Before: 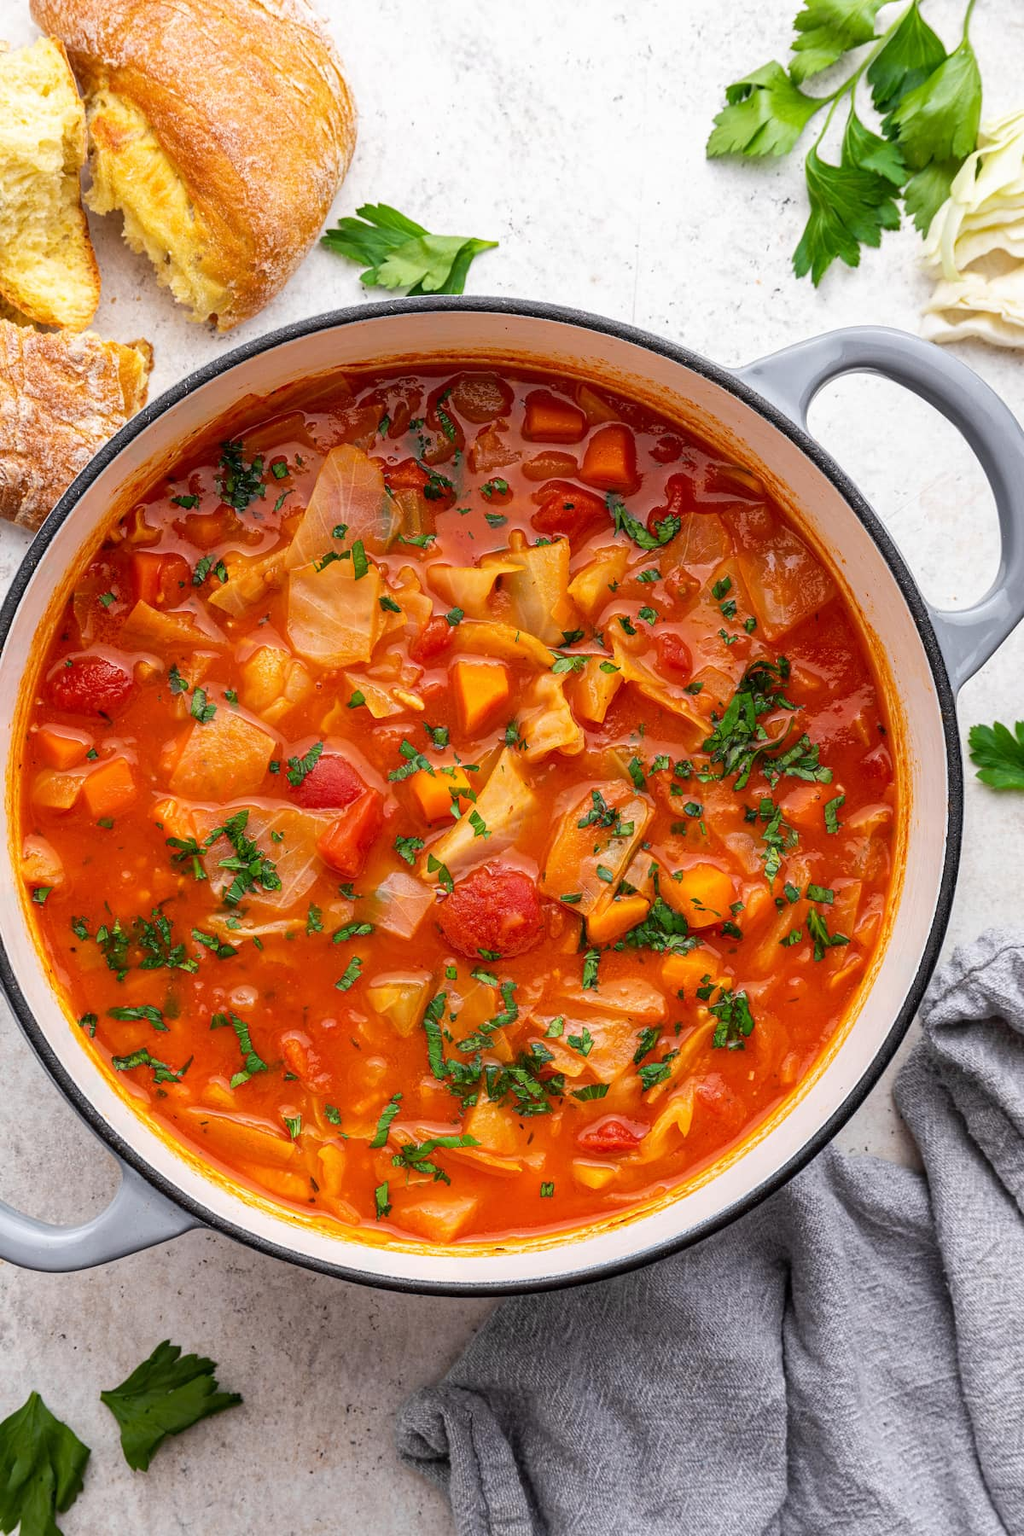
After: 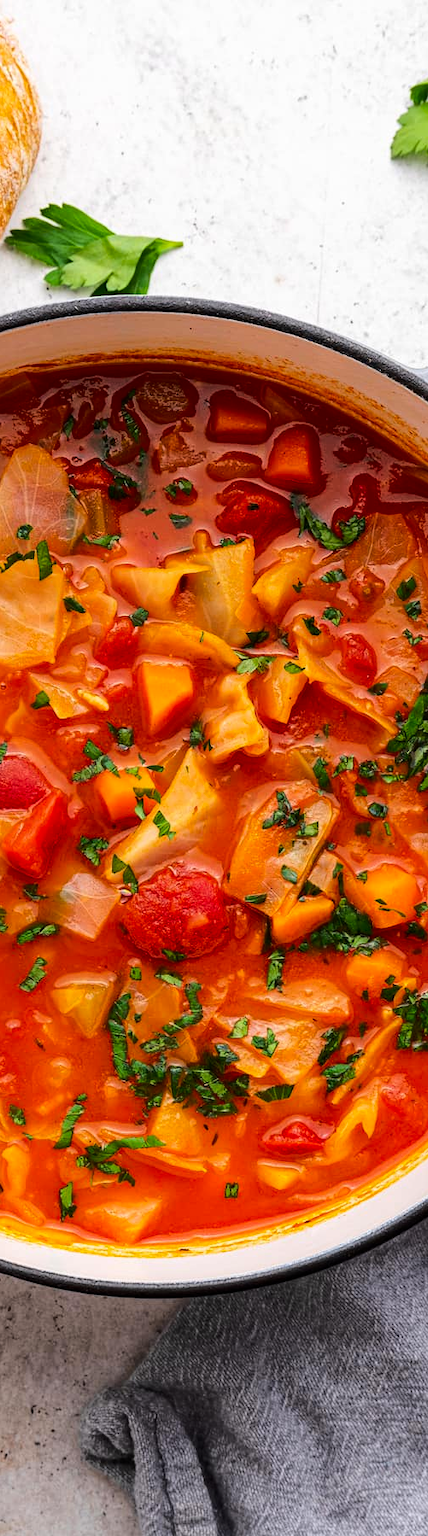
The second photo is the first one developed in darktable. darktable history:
crop: left 30.859%, right 27.271%
base curve: curves: ch0 [(0, 0) (0.073, 0.04) (0.157, 0.139) (0.492, 0.492) (0.758, 0.758) (1, 1)], preserve colors average RGB
contrast brightness saturation: contrast 0.045, saturation 0.165
